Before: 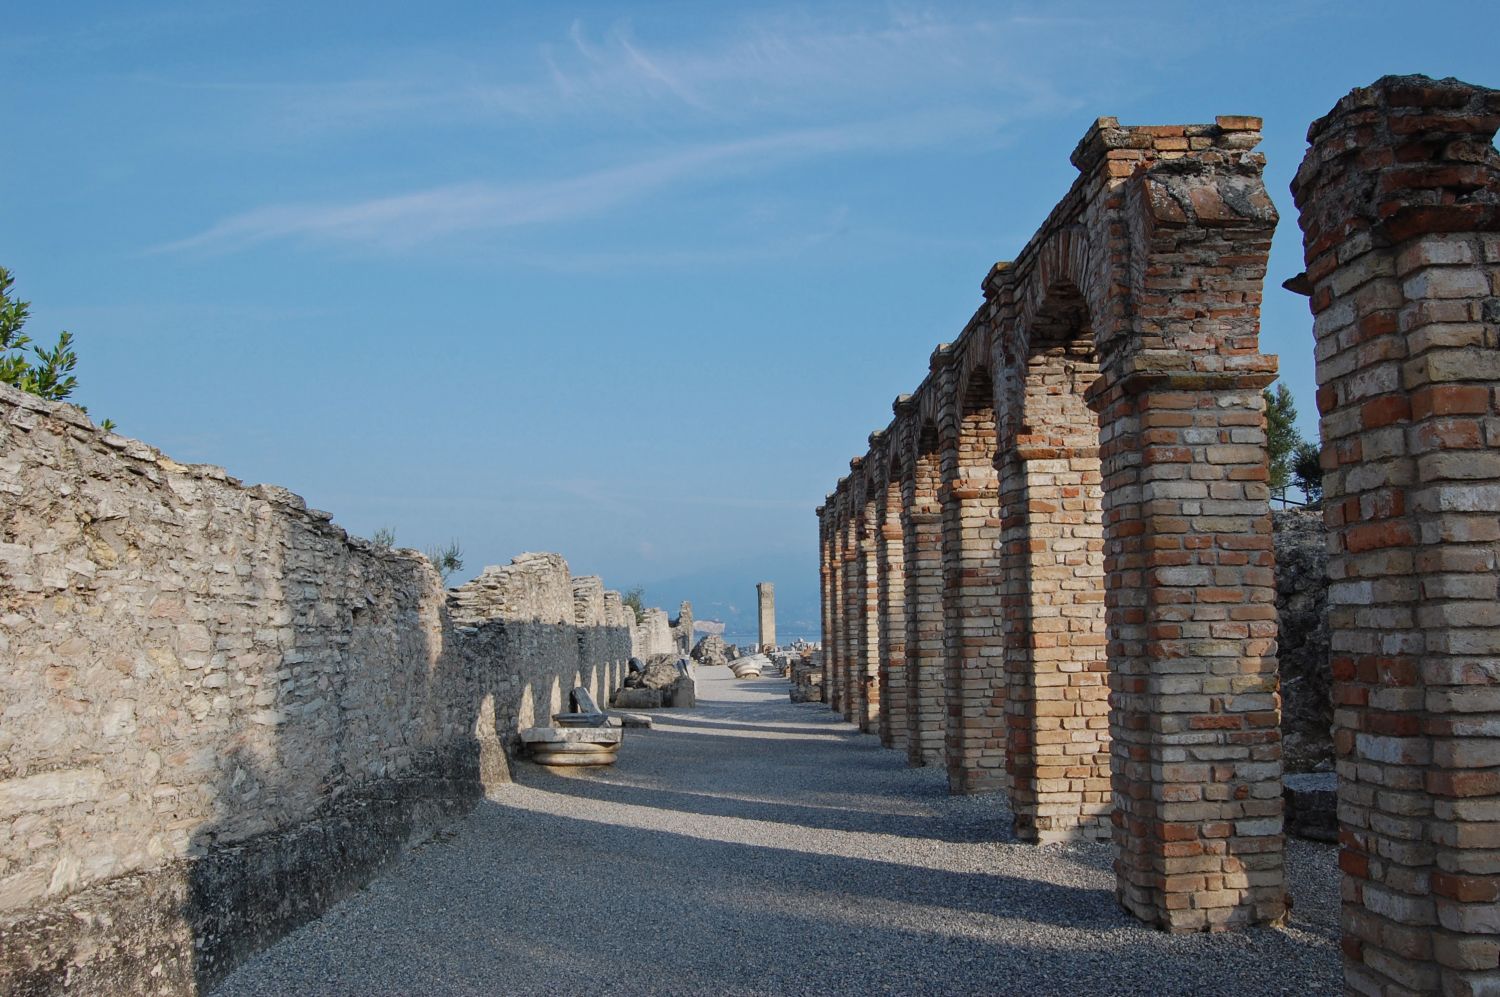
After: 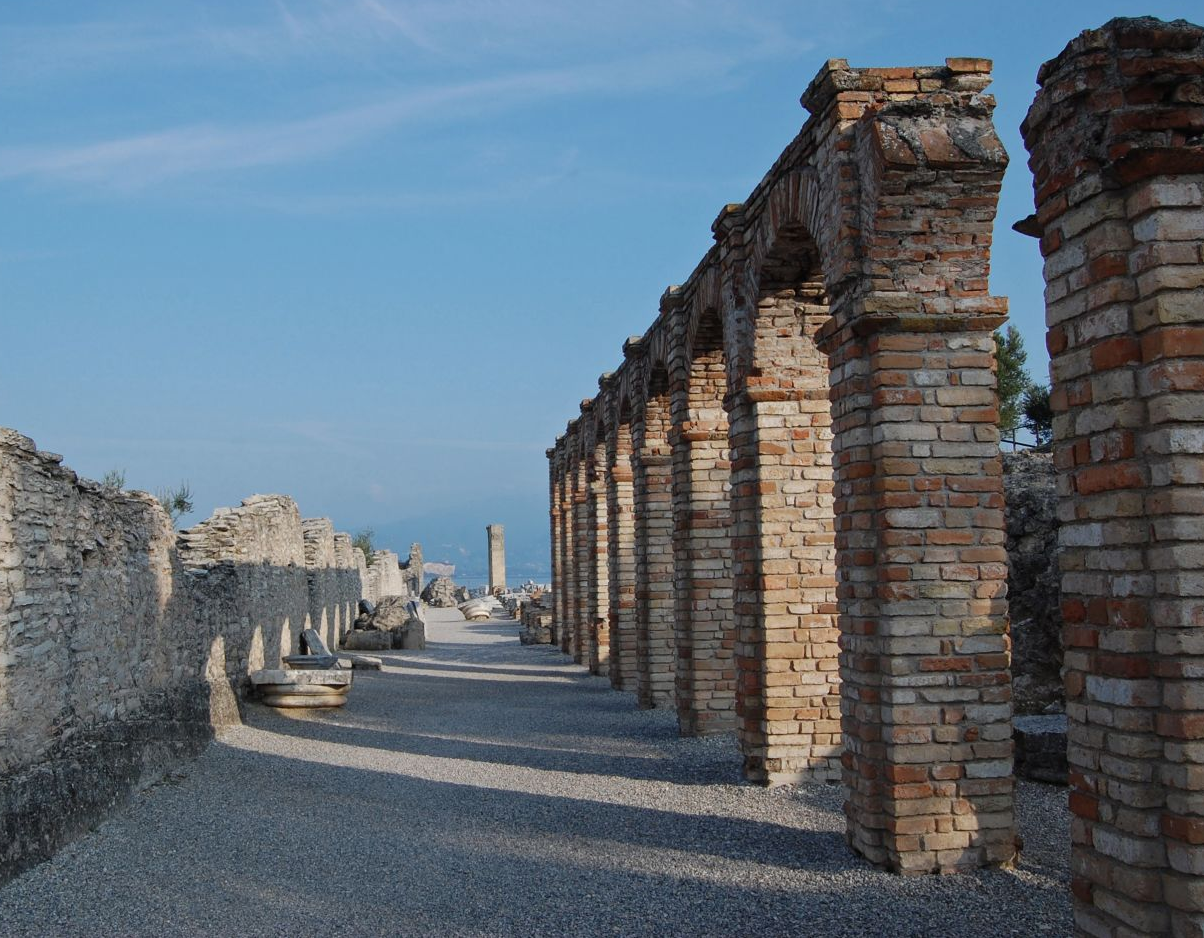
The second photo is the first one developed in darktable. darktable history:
crop and rotate: left 18.02%, top 5.865%, right 1.689%
exposure: compensate highlight preservation false
